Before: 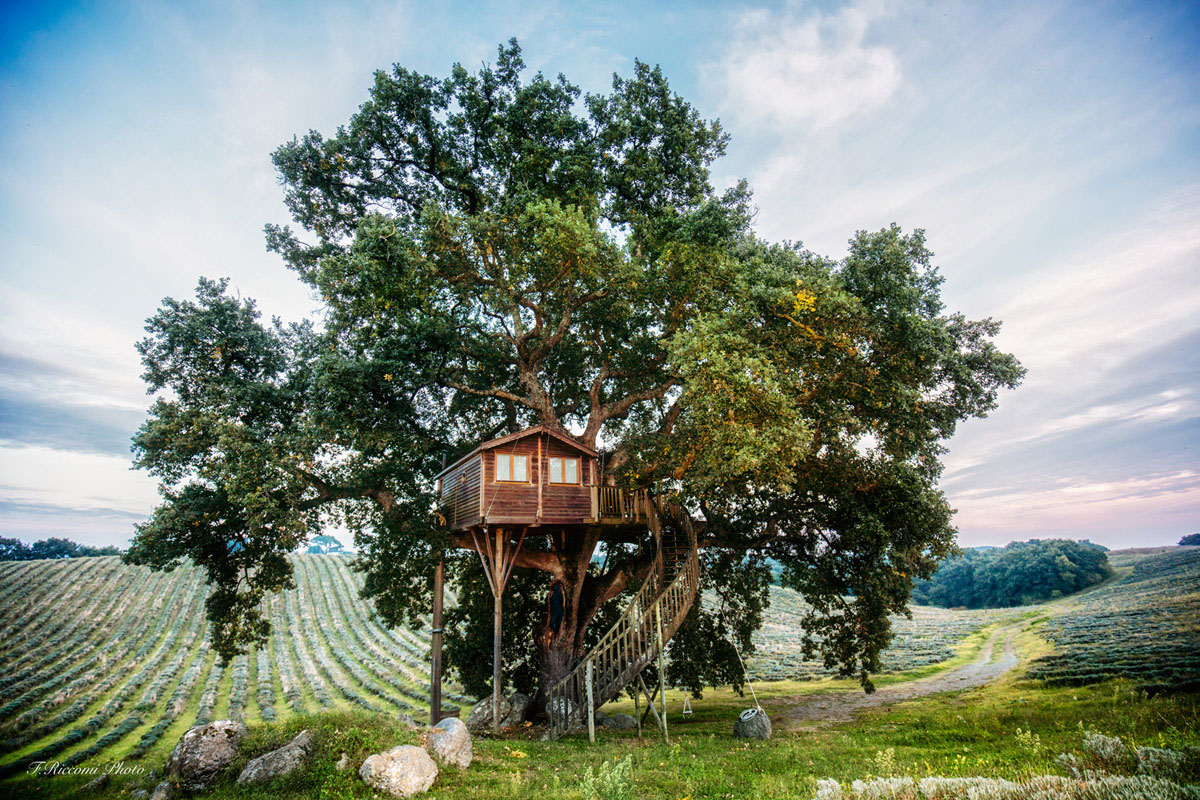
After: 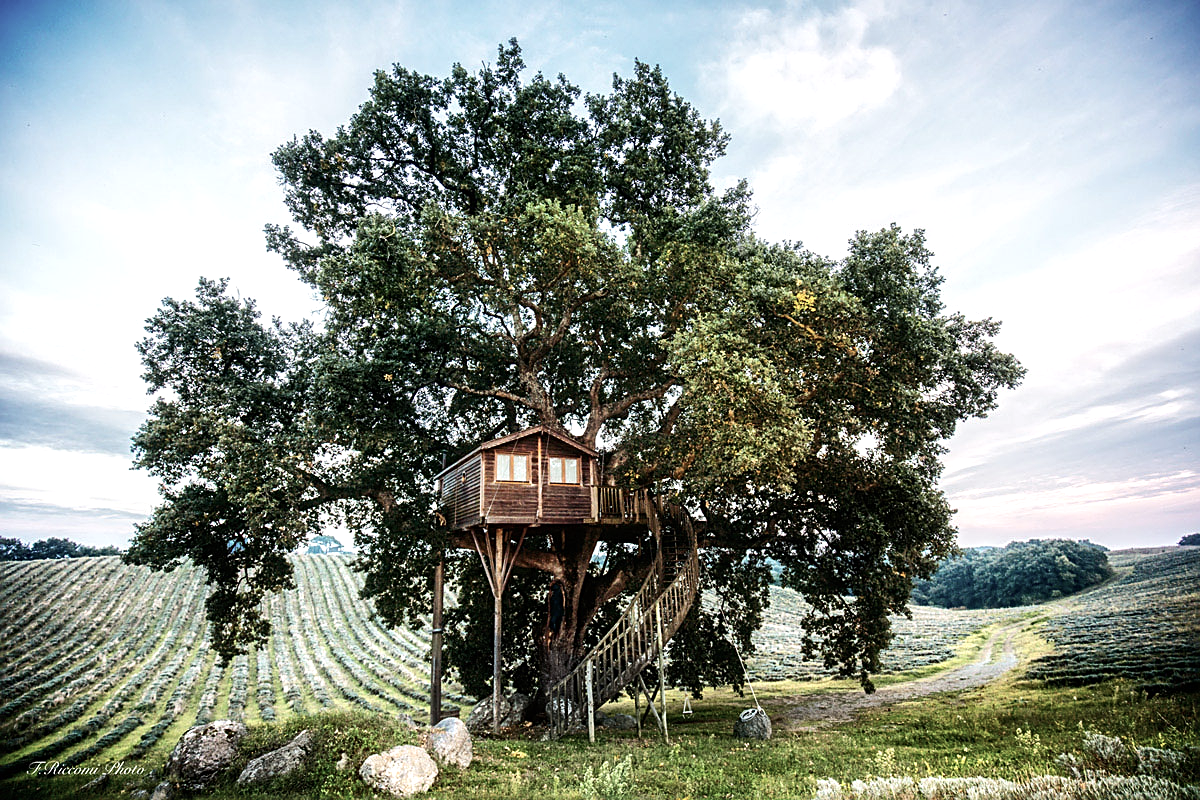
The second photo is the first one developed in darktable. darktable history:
contrast brightness saturation: contrast 0.098, saturation -0.302
sharpen: on, module defaults
tone equalizer: -8 EV -0.438 EV, -7 EV -0.391 EV, -6 EV -0.32 EV, -5 EV -0.212 EV, -3 EV 0.206 EV, -2 EV 0.314 EV, -1 EV 0.396 EV, +0 EV 0.434 EV, edges refinement/feathering 500, mask exposure compensation -1.57 EV, preserve details no
